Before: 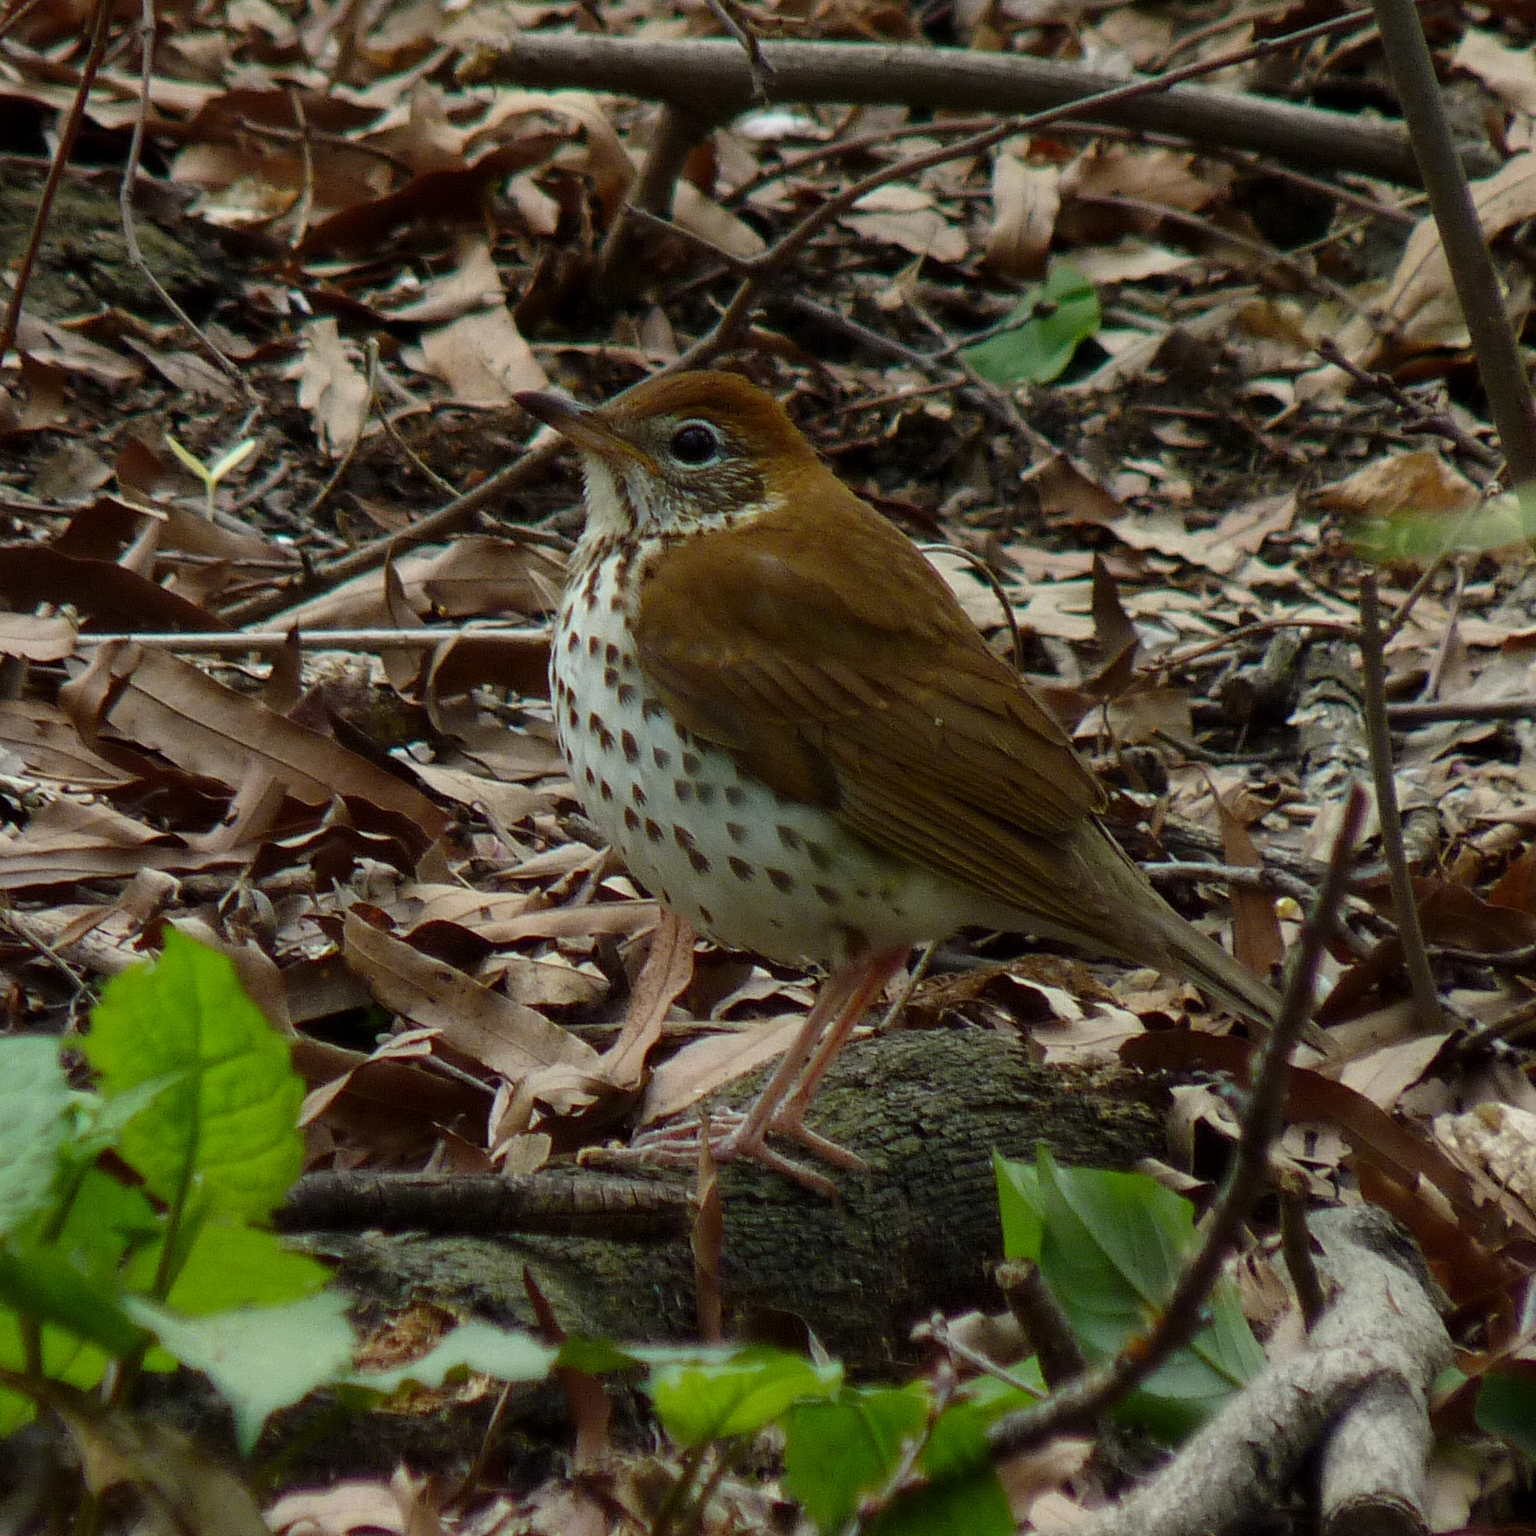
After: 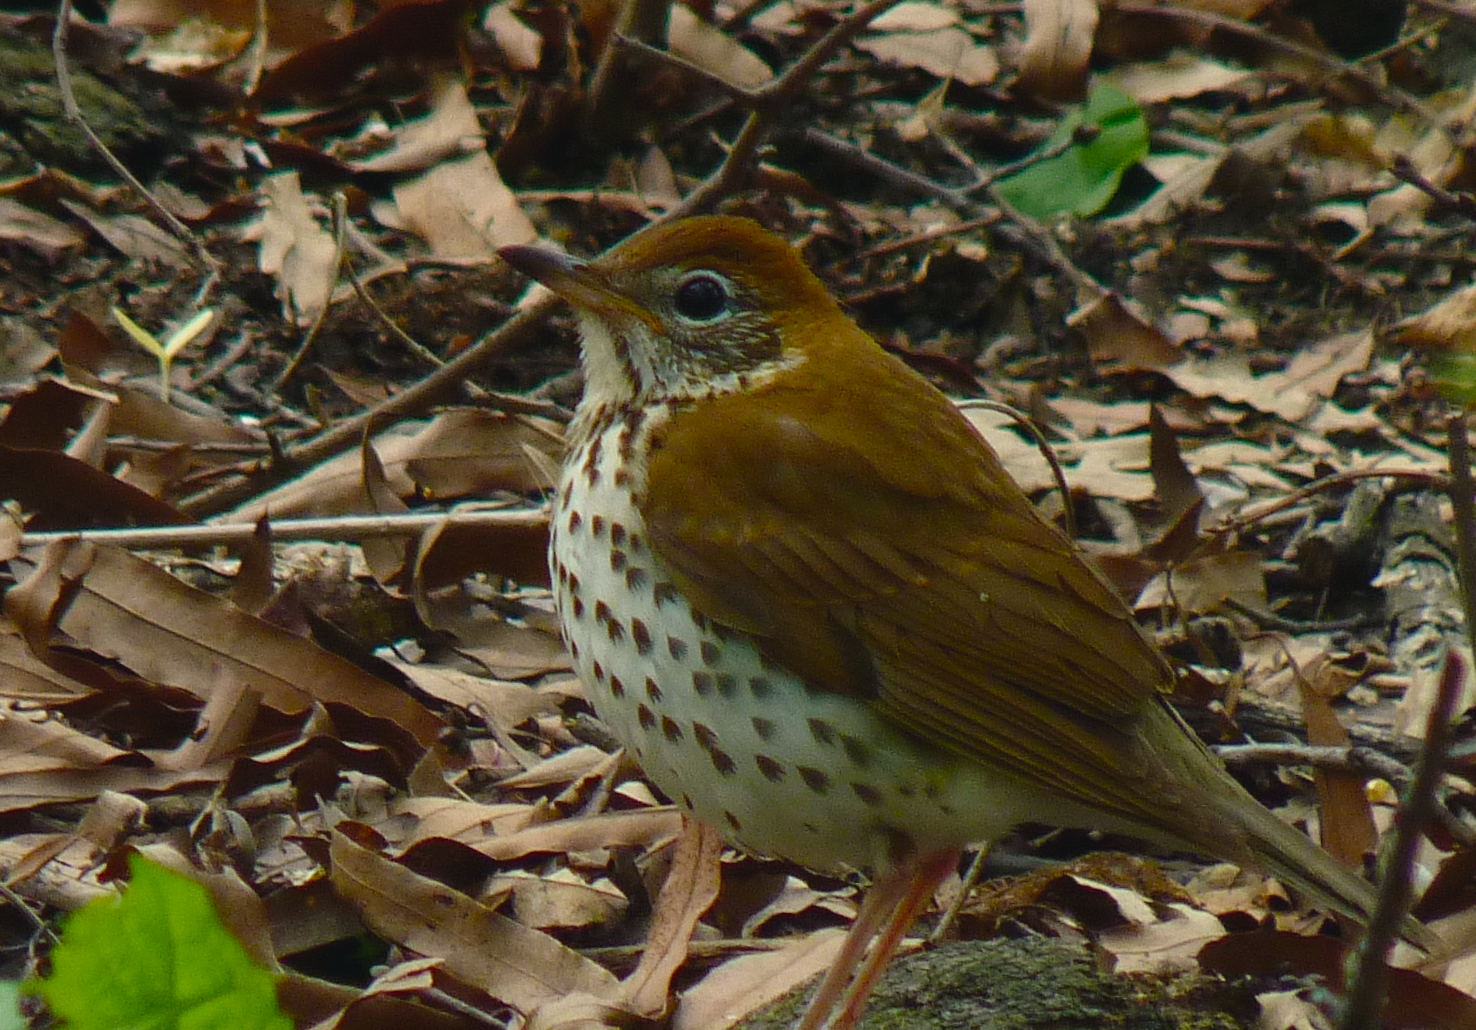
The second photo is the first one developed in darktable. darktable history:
color balance rgb: shadows lift › chroma 2%, shadows lift › hue 219.6°, power › hue 313.2°, highlights gain › chroma 3%, highlights gain › hue 75.6°, global offset › luminance 0.5%, perceptual saturation grading › global saturation 15.33%, perceptual saturation grading › highlights -19.33%, perceptual saturation grading › shadows 20%, global vibrance 20%
contrast equalizer: y [[0.5 ×6], [0.5 ×6], [0.5, 0.5, 0.501, 0.545, 0.707, 0.863], [0 ×6], [0 ×6]]
white balance: emerald 1
crop: left 3.015%, top 8.969%, right 9.647%, bottom 26.457%
rotate and perspective: rotation -2°, crop left 0.022, crop right 0.978, crop top 0.049, crop bottom 0.951
